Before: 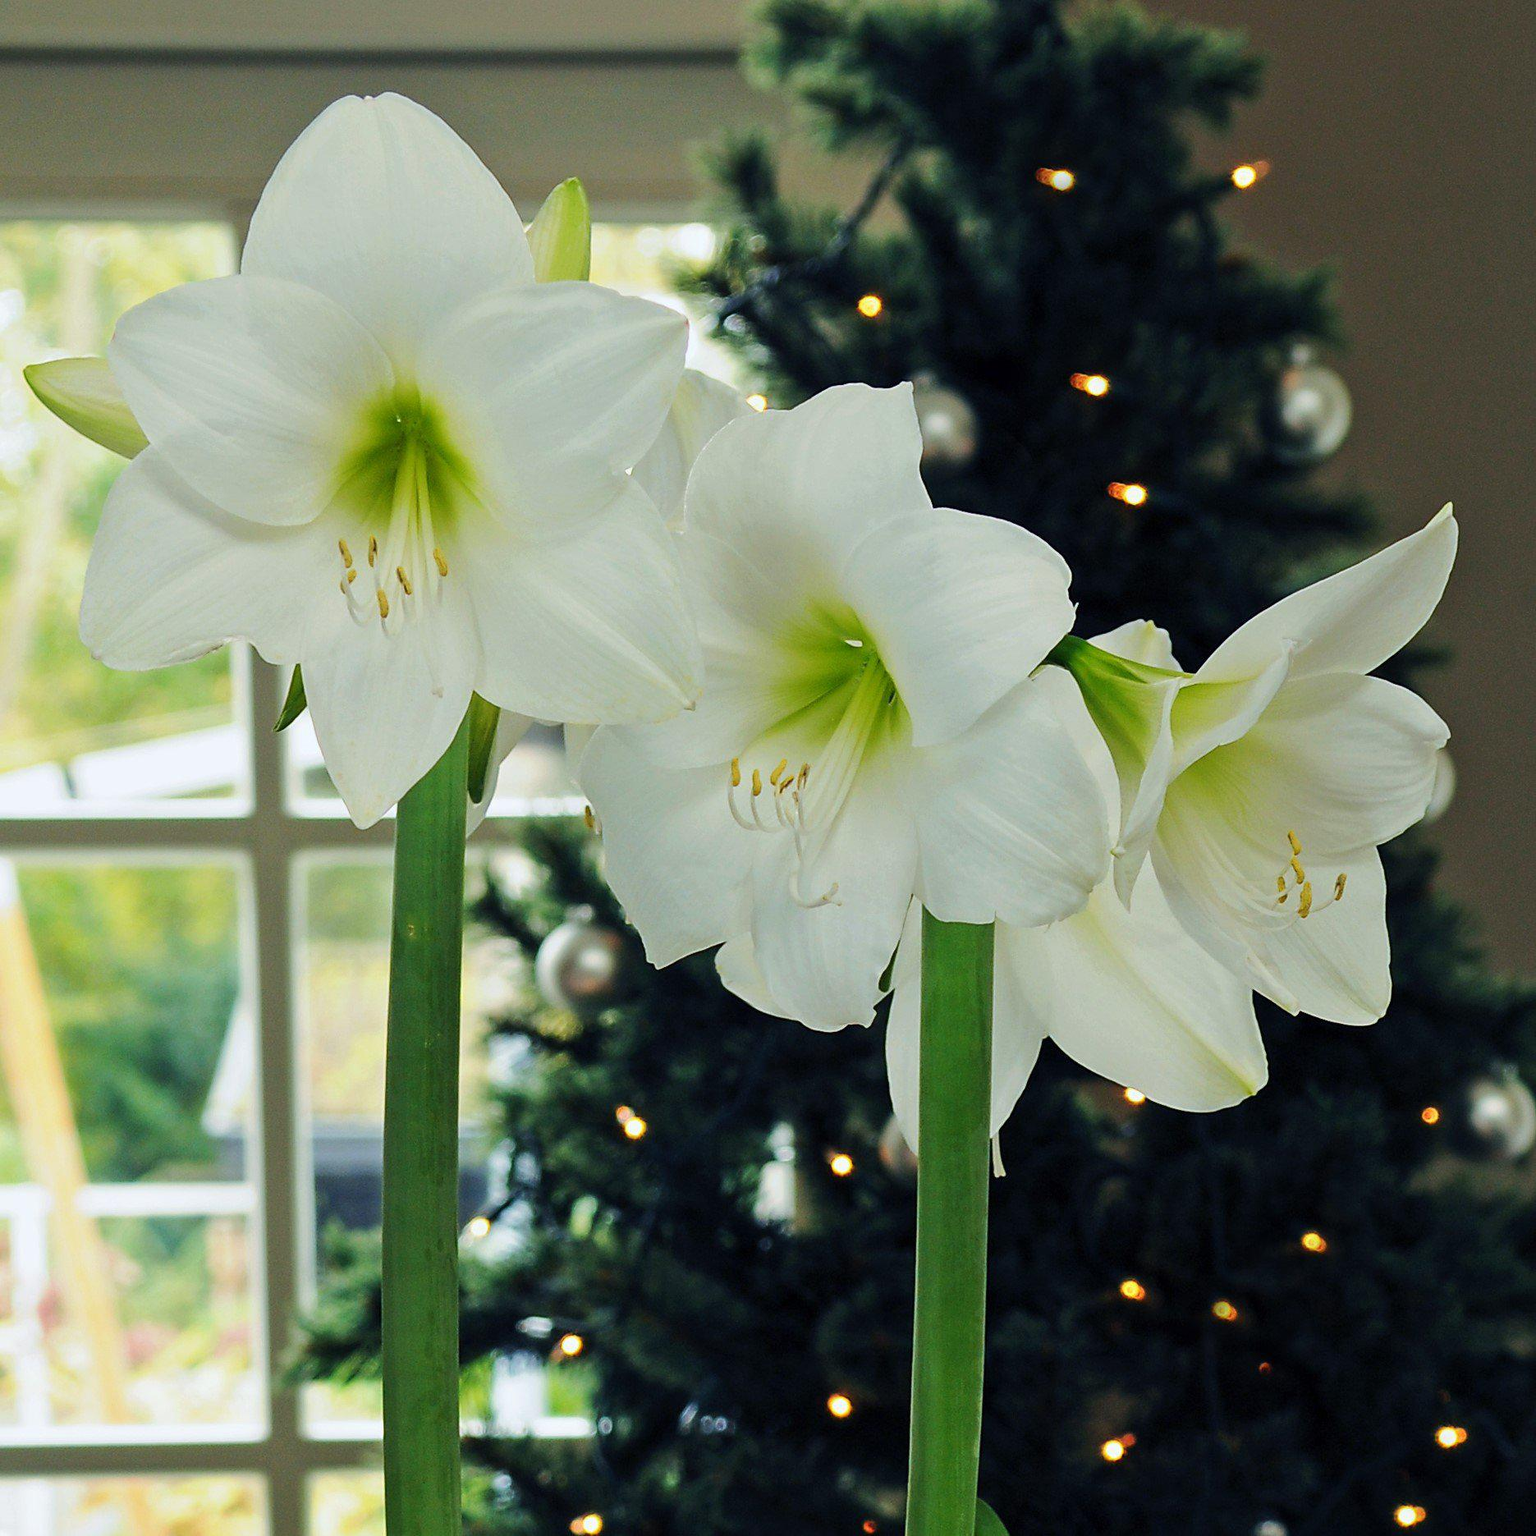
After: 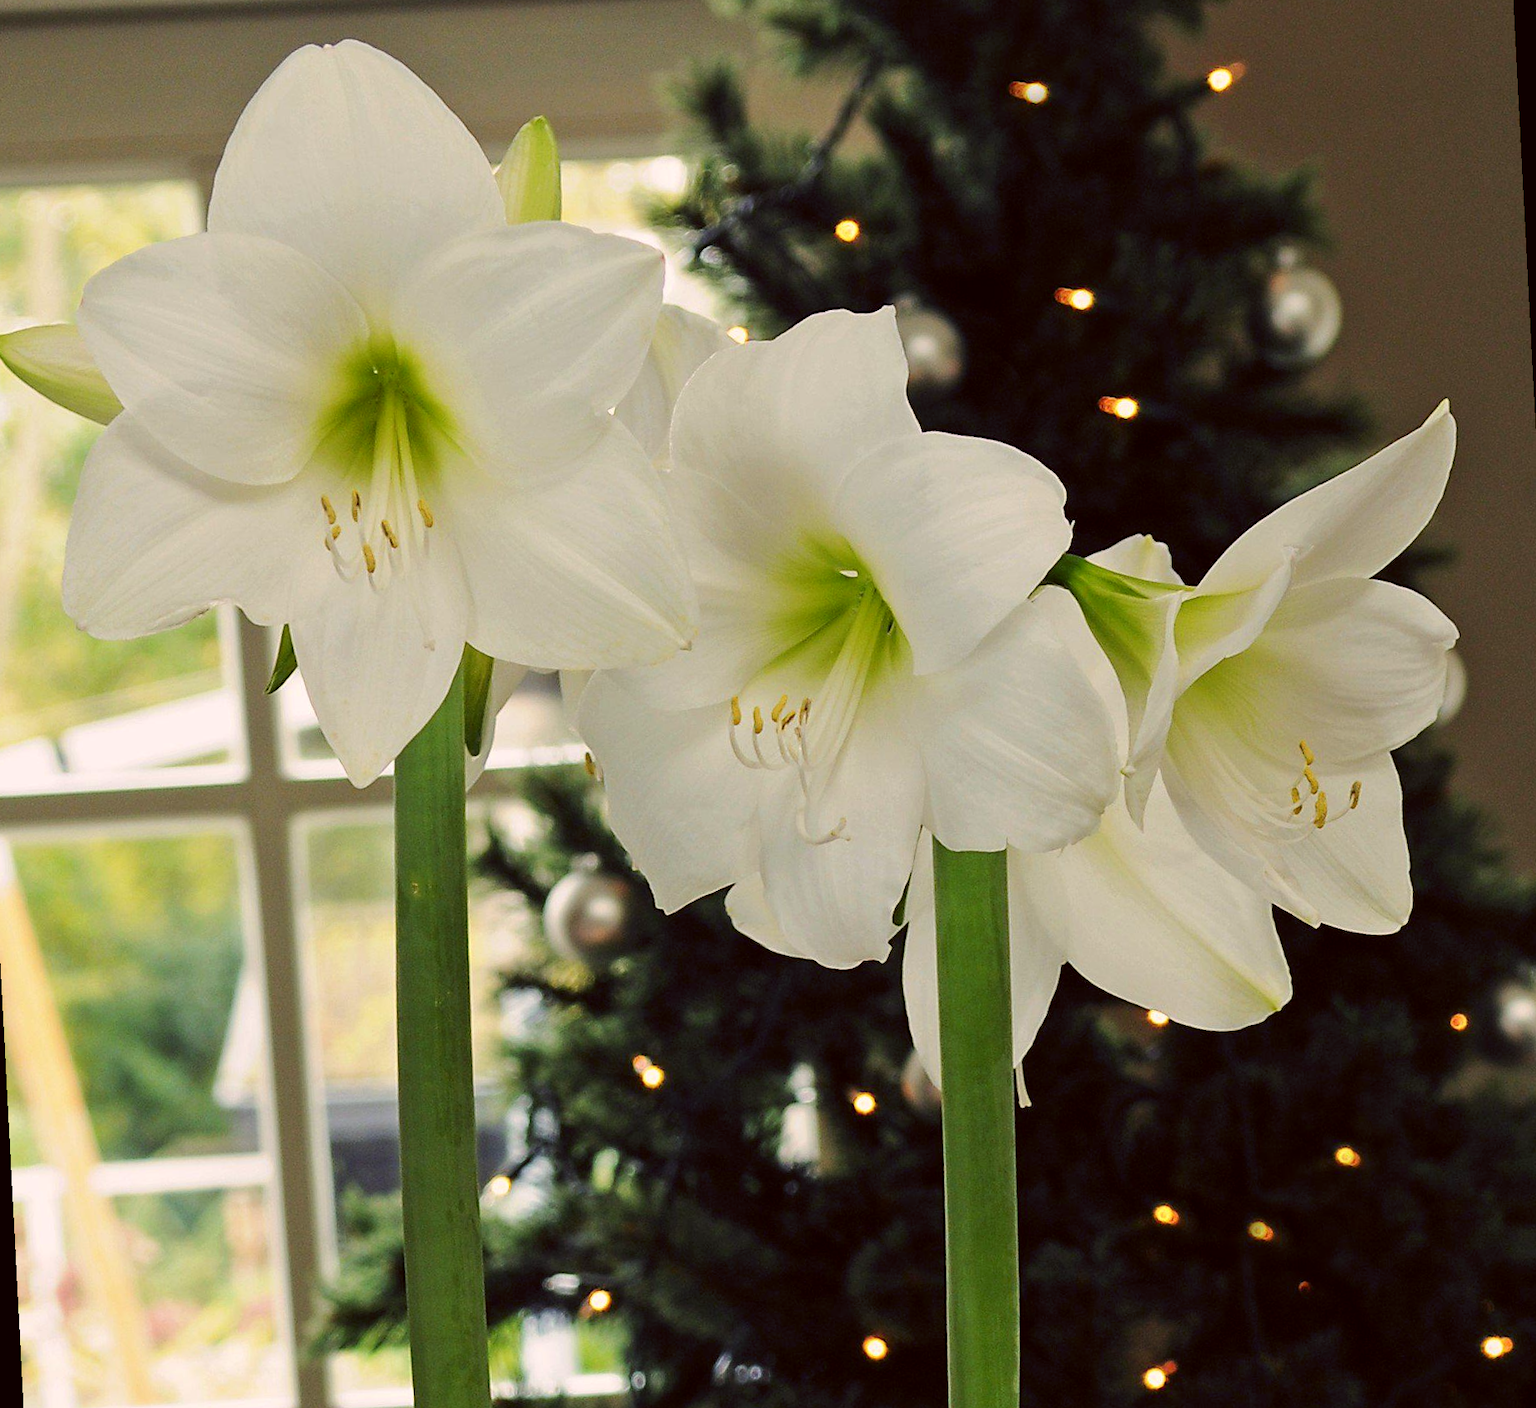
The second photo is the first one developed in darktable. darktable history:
rotate and perspective: rotation -3°, crop left 0.031, crop right 0.968, crop top 0.07, crop bottom 0.93
color correction: highlights a* 6.27, highlights b* 8.19, shadows a* 5.94, shadows b* 7.23, saturation 0.9
